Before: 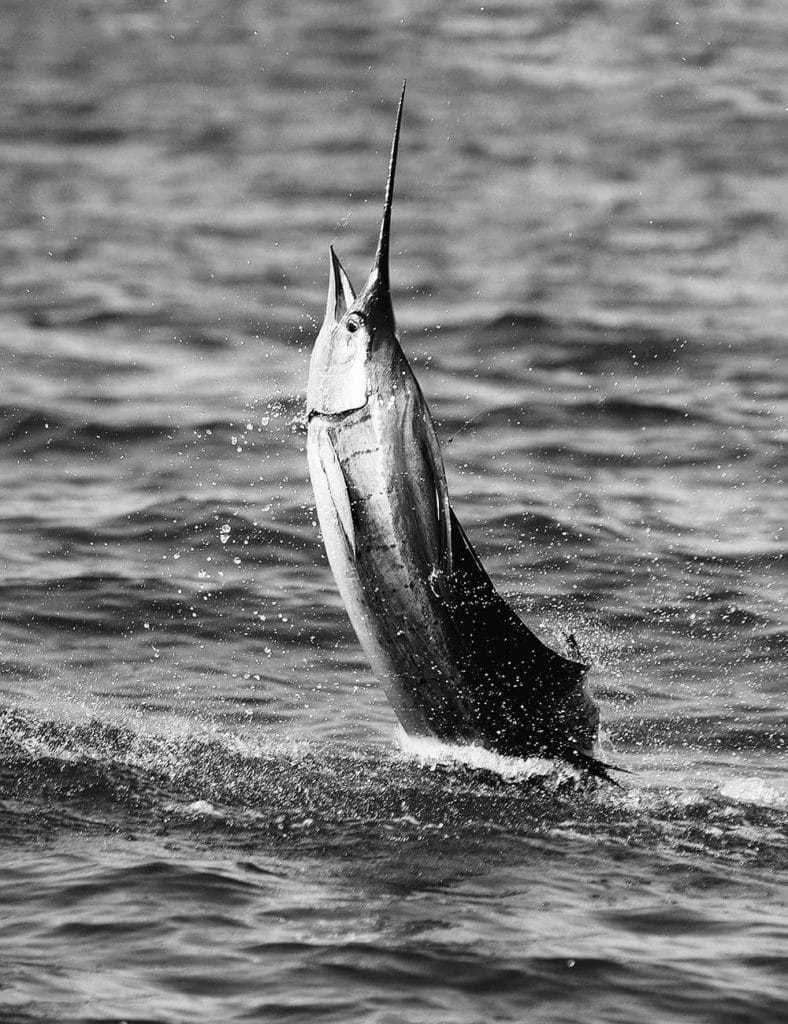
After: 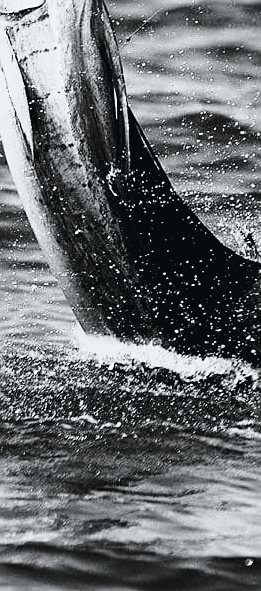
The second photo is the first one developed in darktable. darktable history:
sharpen: on, module defaults
crop: left 40.878%, top 39.176%, right 25.993%, bottom 3.081%
tone curve: curves: ch0 [(0, 0.026) (0.058, 0.036) (0.246, 0.214) (0.437, 0.498) (0.55, 0.644) (0.657, 0.767) (0.822, 0.9) (1, 0.961)]; ch1 [(0, 0) (0.346, 0.307) (0.408, 0.369) (0.453, 0.457) (0.476, 0.489) (0.502, 0.498) (0.521, 0.515) (0.537, 0.531) (0.612, 0.641) (0.676, 0.728) (1, 1)]; ch2 [(0, 0) (0.346, 0.34) (0.434, 0.46) (0.485, 0.494) (0.5, 0.494) (0.511, 0.508) (0.537, 0.564) (0.579, 0.599) (0.663, 0.67) (1, 1)], color space Lab, independent channels, preserve colors none
